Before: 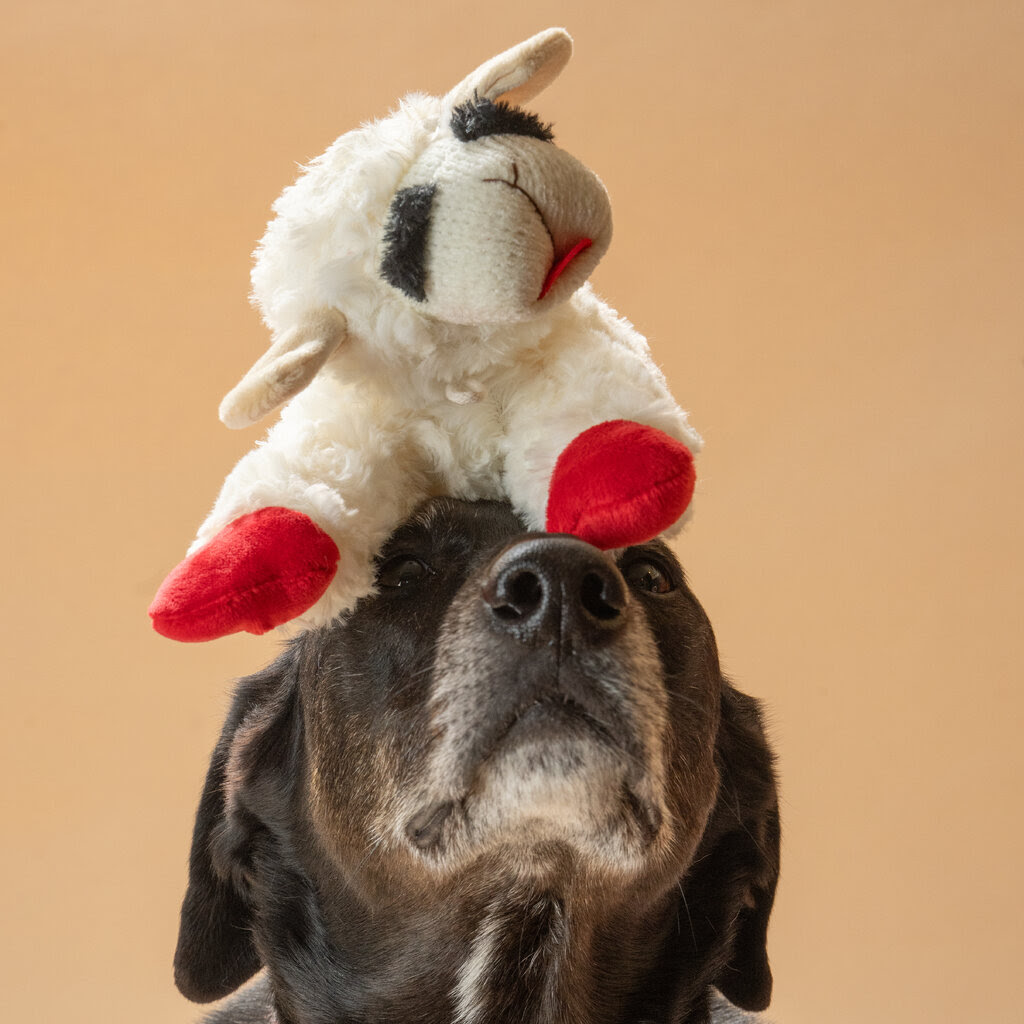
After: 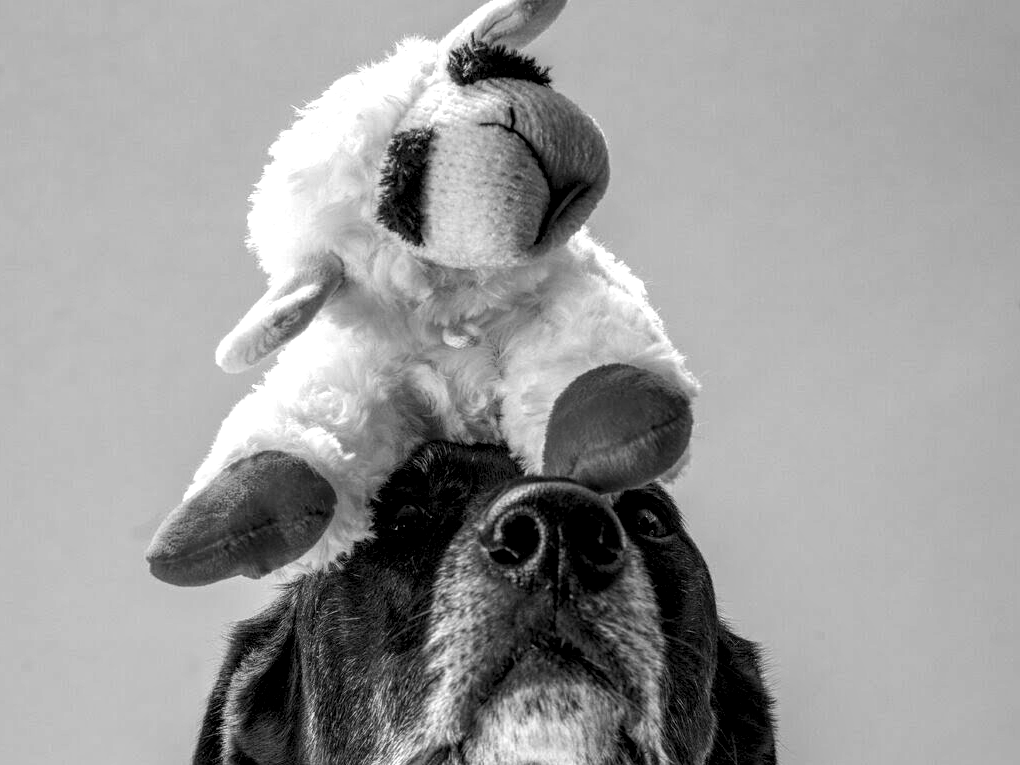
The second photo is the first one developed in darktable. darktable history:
local contrast: highlights 19%, detail 186%
monochrome: a 2.21, b -1.33, size 2.2
crop: left 0.387%, top 5.469%, bottom 19.809%
